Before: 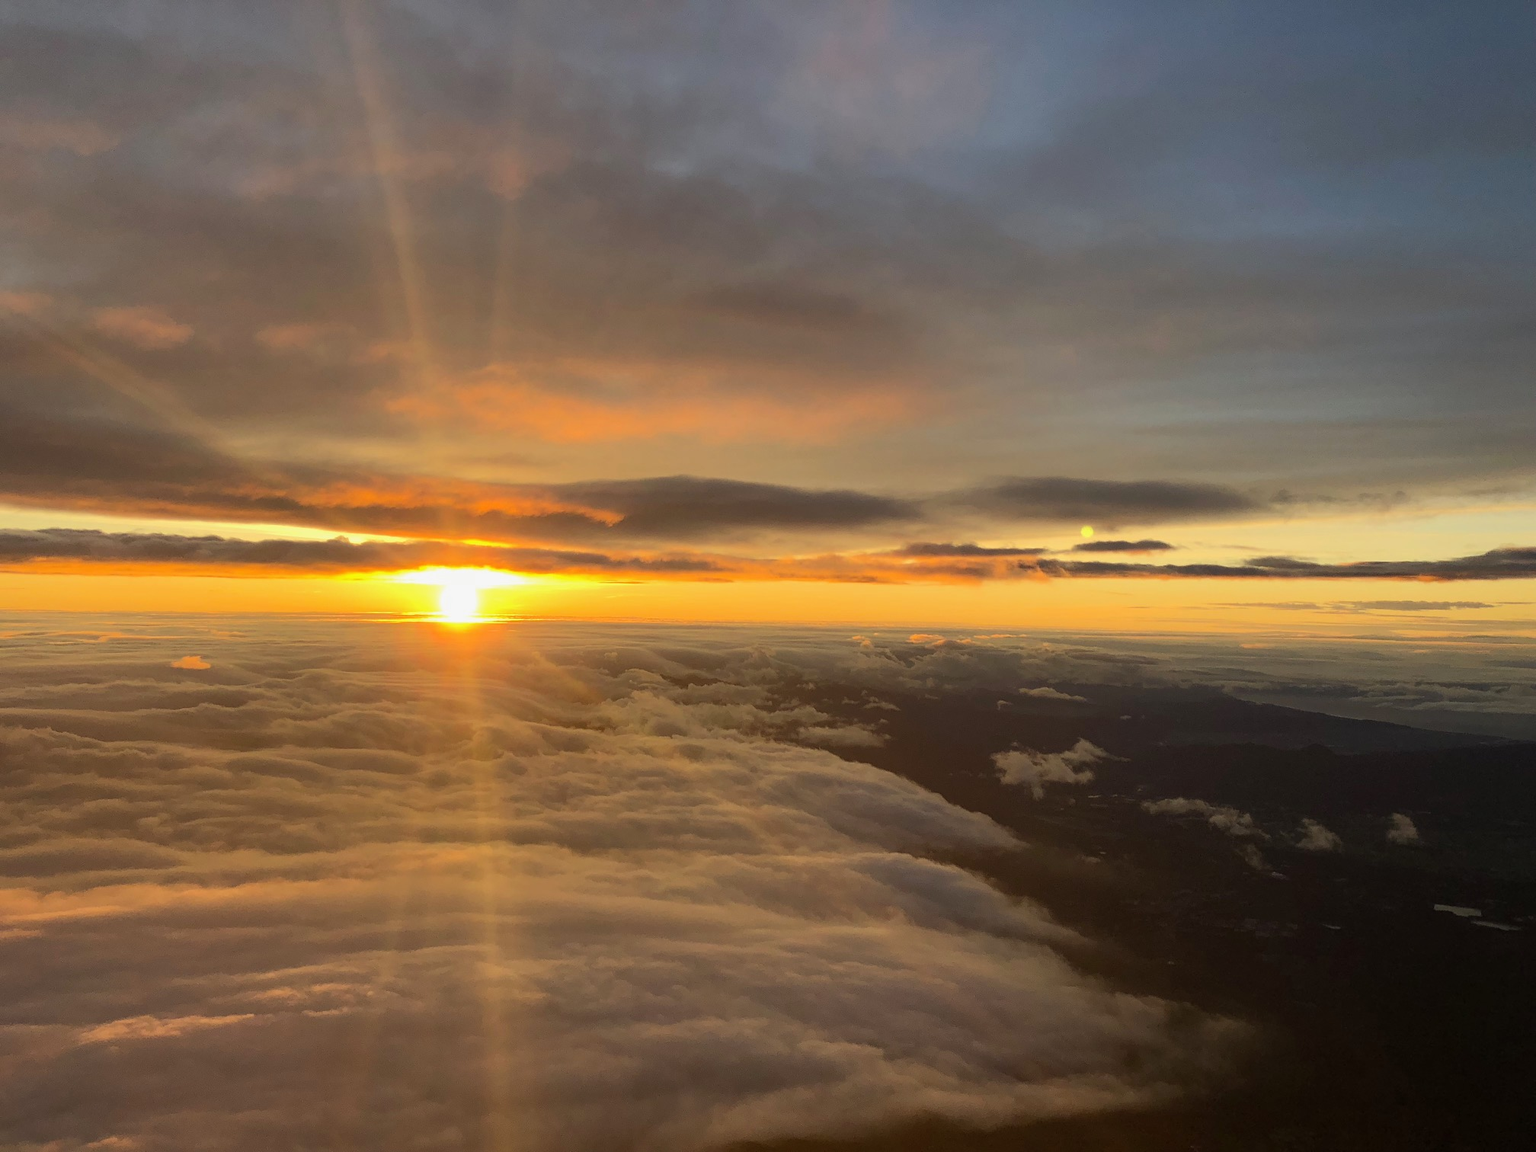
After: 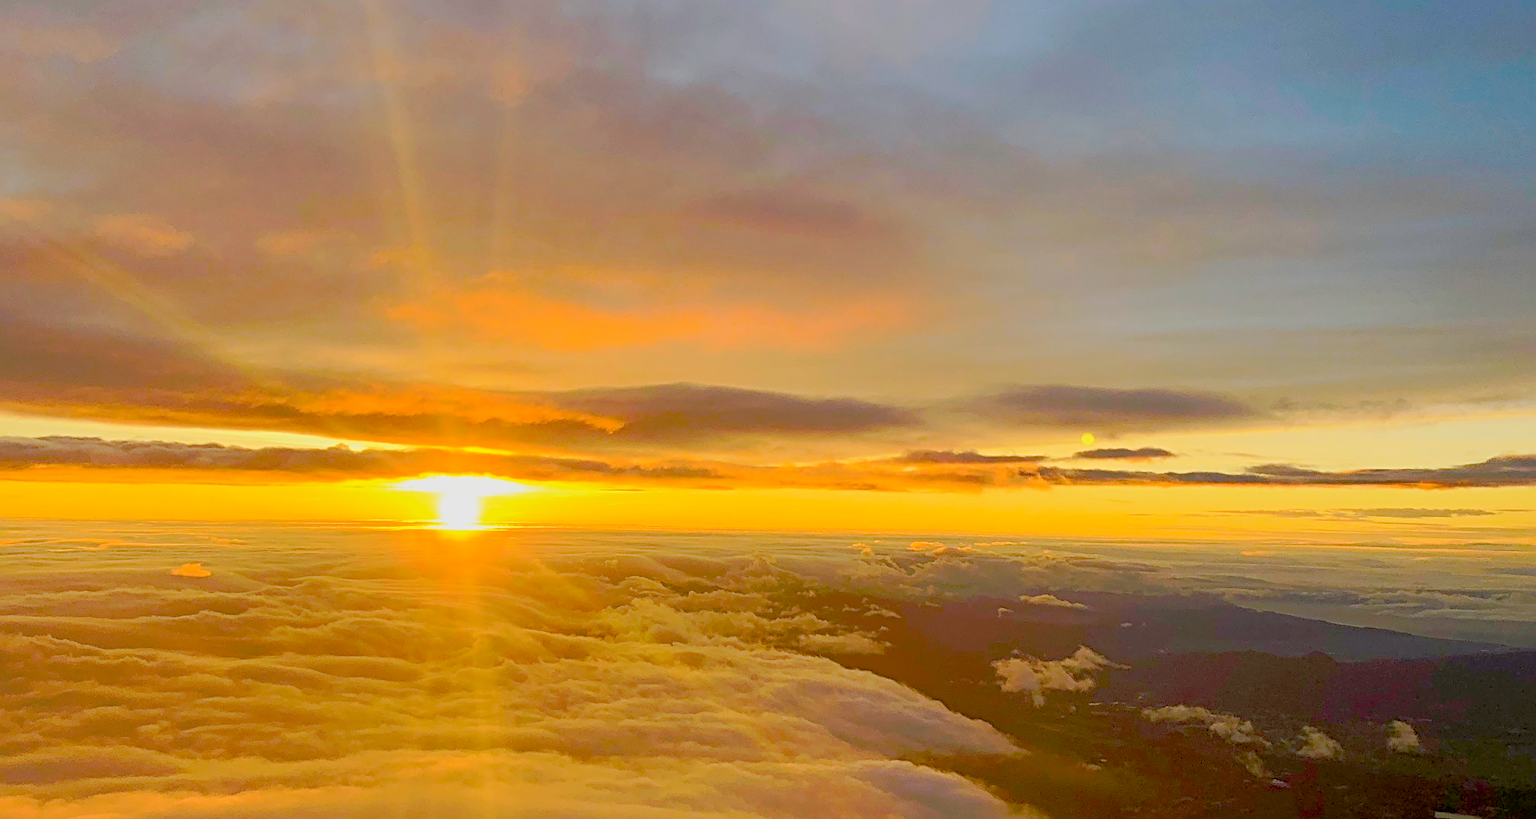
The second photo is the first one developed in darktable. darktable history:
crop and rotate: top 8.133%, bottom 20.752%
color balance rgb: linear chroma grading › global chroma 22.811%, perceptual saturation grading › global saturation 34.865%, perceptual saturation grading › highlights -29.879%, perceptual saturation grading › shadows 34.525%, hue shift -4.77°, contrast -21.02%
sharpen: radius 3.949
tone curve: curves: ch0 [(0, 0) (0.003, 0.013) (0.011, 0.017) (0.025, 0.035) (0.044, 0.093) (0.069, 0.146) (0.1, 0.179) (0.136, 0.243) (0.177, 0.294) (0.224, 0.332) (0.277, 0.412) (0.335, 0.454) (0.399, 0.531) (0.468, 0.611) (0.543, 0.669) (0.623, 0.738) (0.709, 0.823) (0.801, 0.881) (0.898, 0.951) (1, 1)], preserve colors none
